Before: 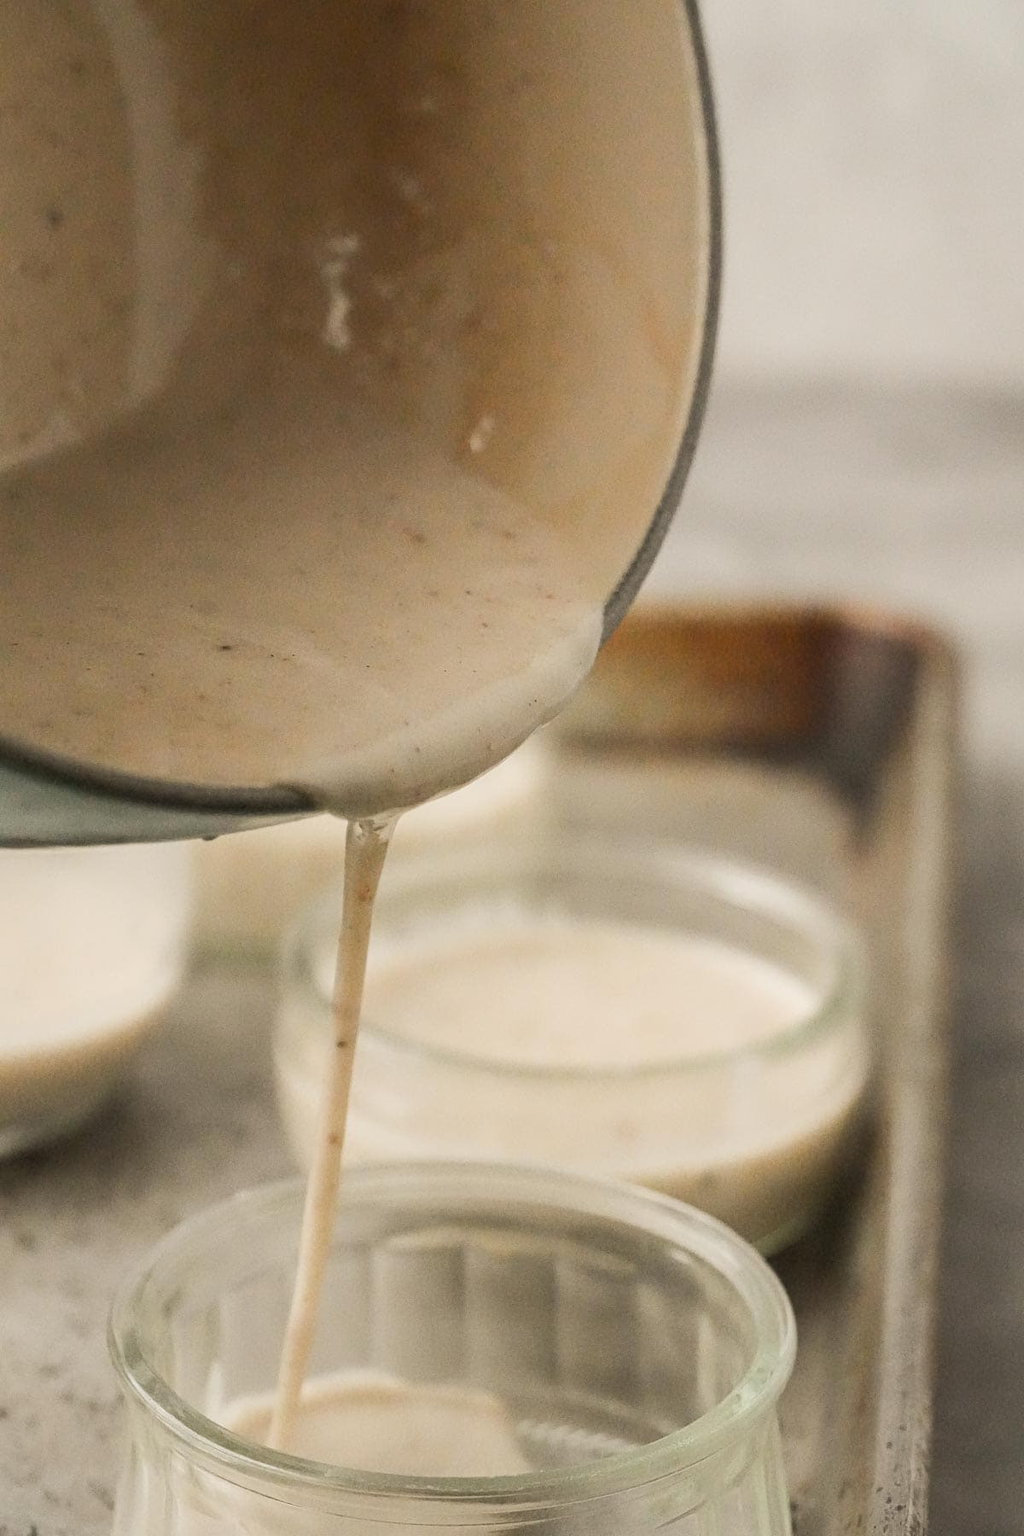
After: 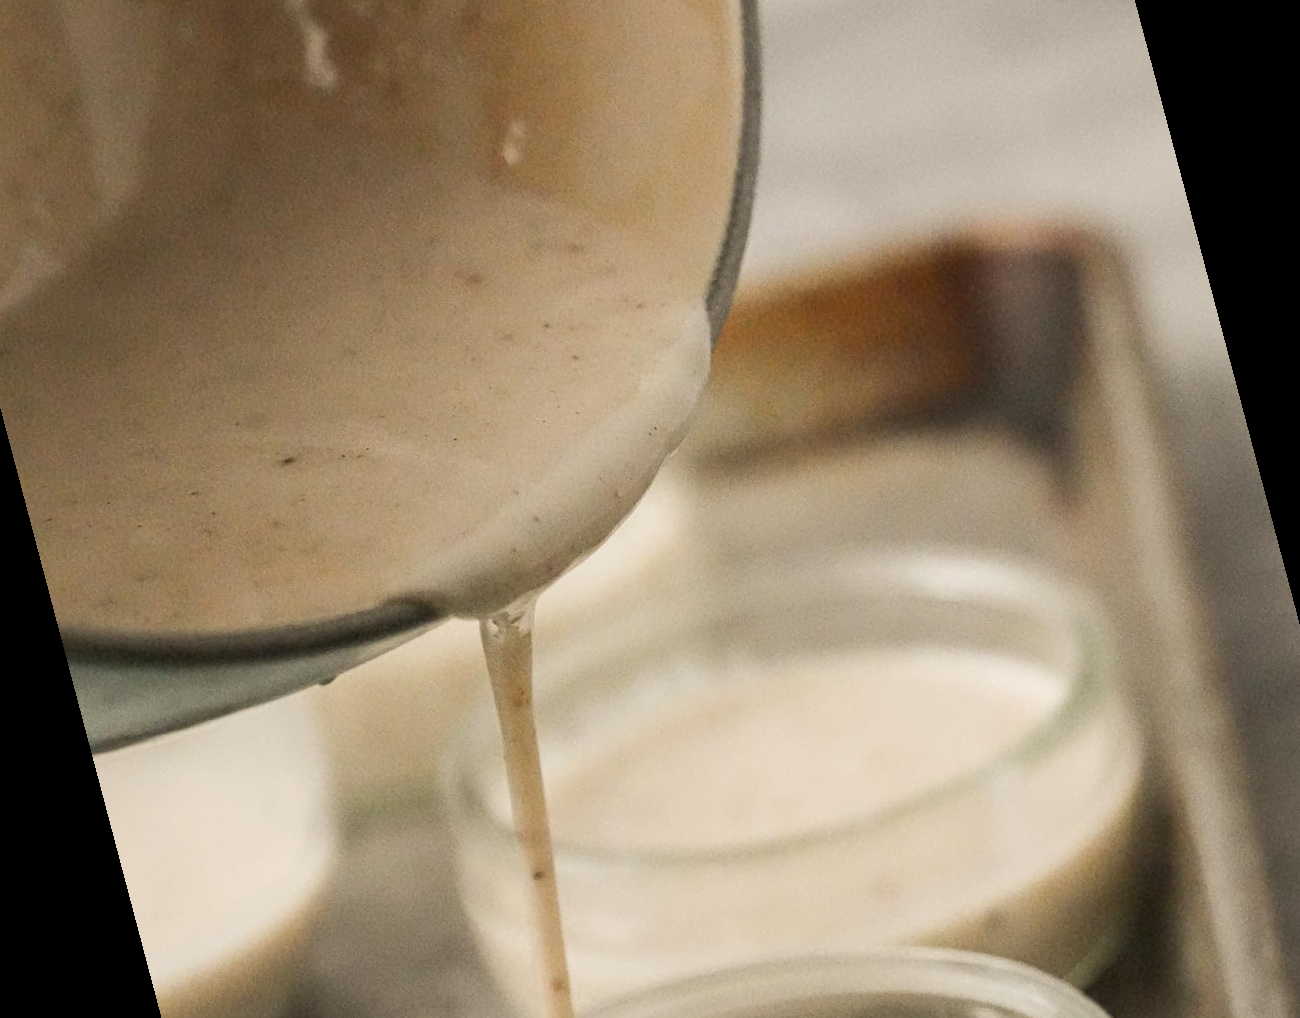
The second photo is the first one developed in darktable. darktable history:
local contrast: mode bilateral grid, contrast 15, coarseness 36, detail 105%, midtone range 0.2
rotate and perspective: rotation -14.8°, crop left 0.1, crop right 0.903, crop top 0.25, crop bottom 0.748
